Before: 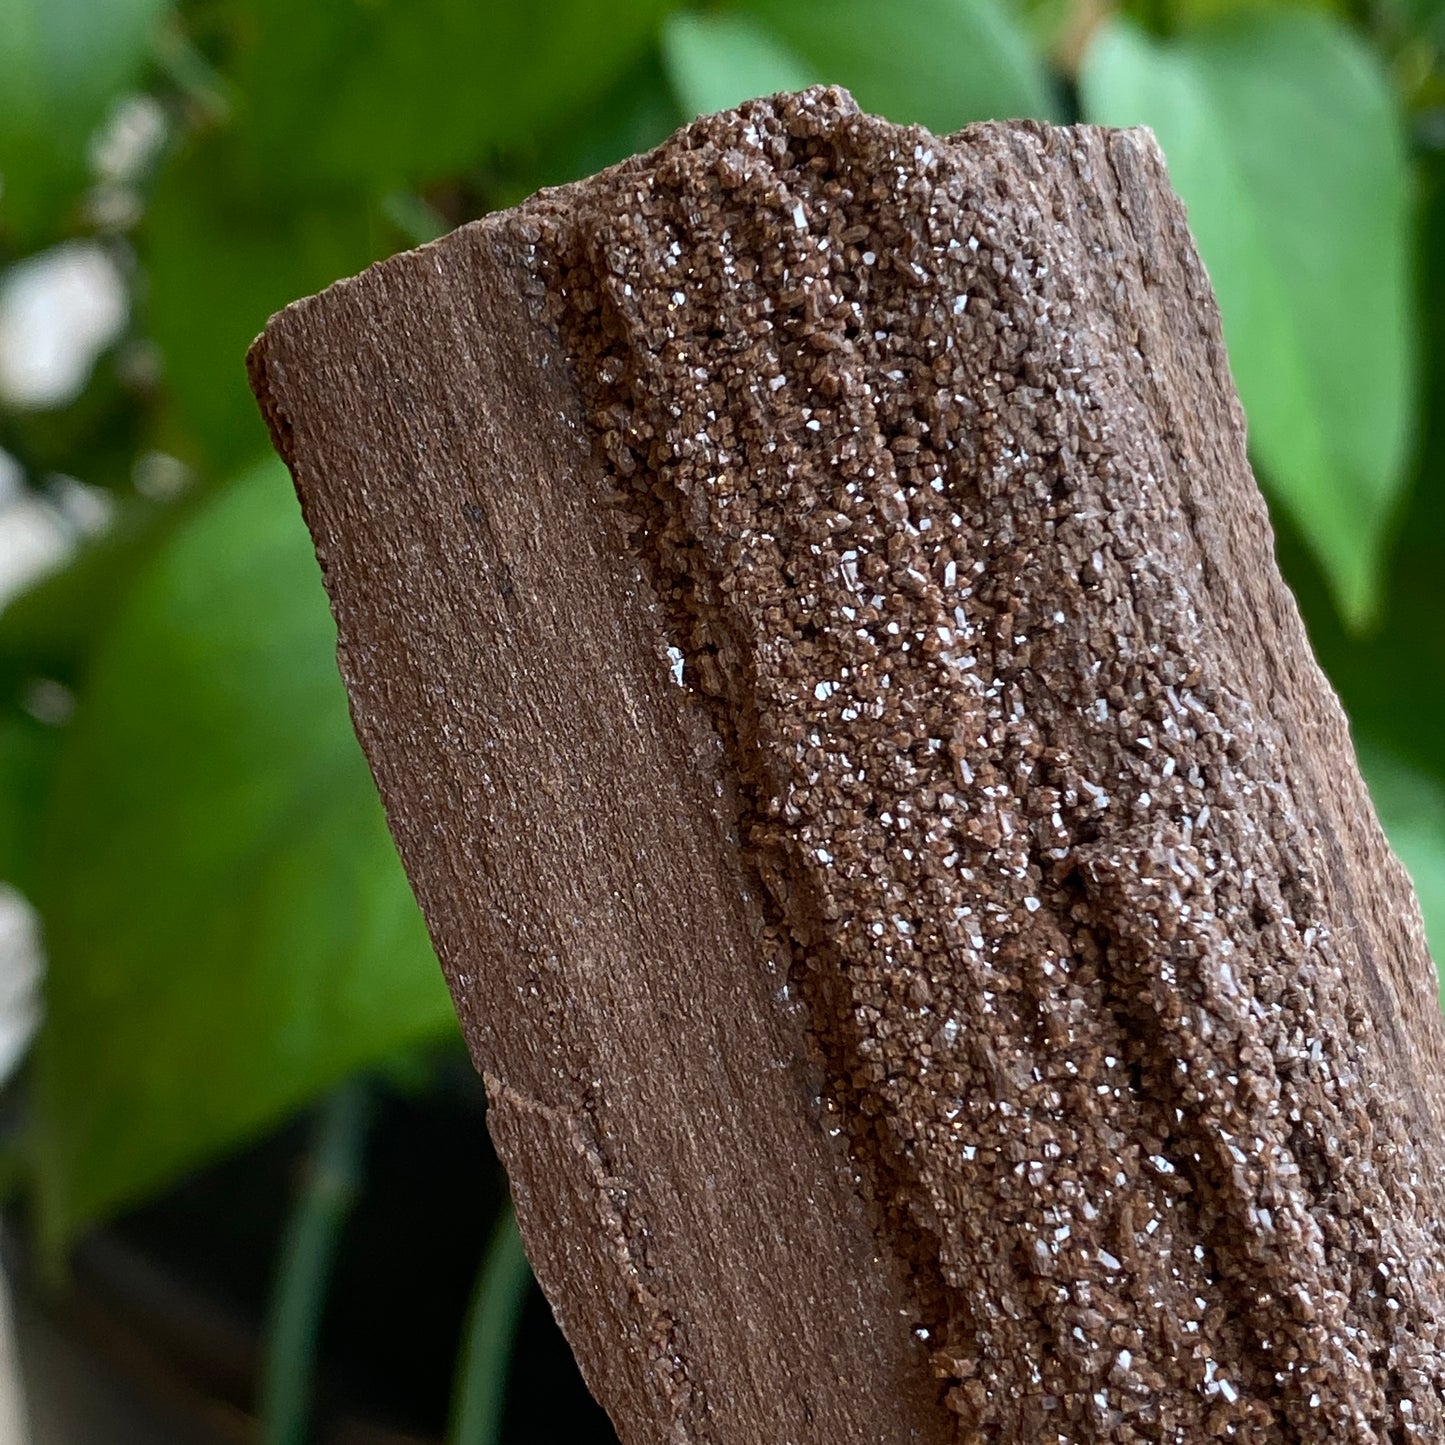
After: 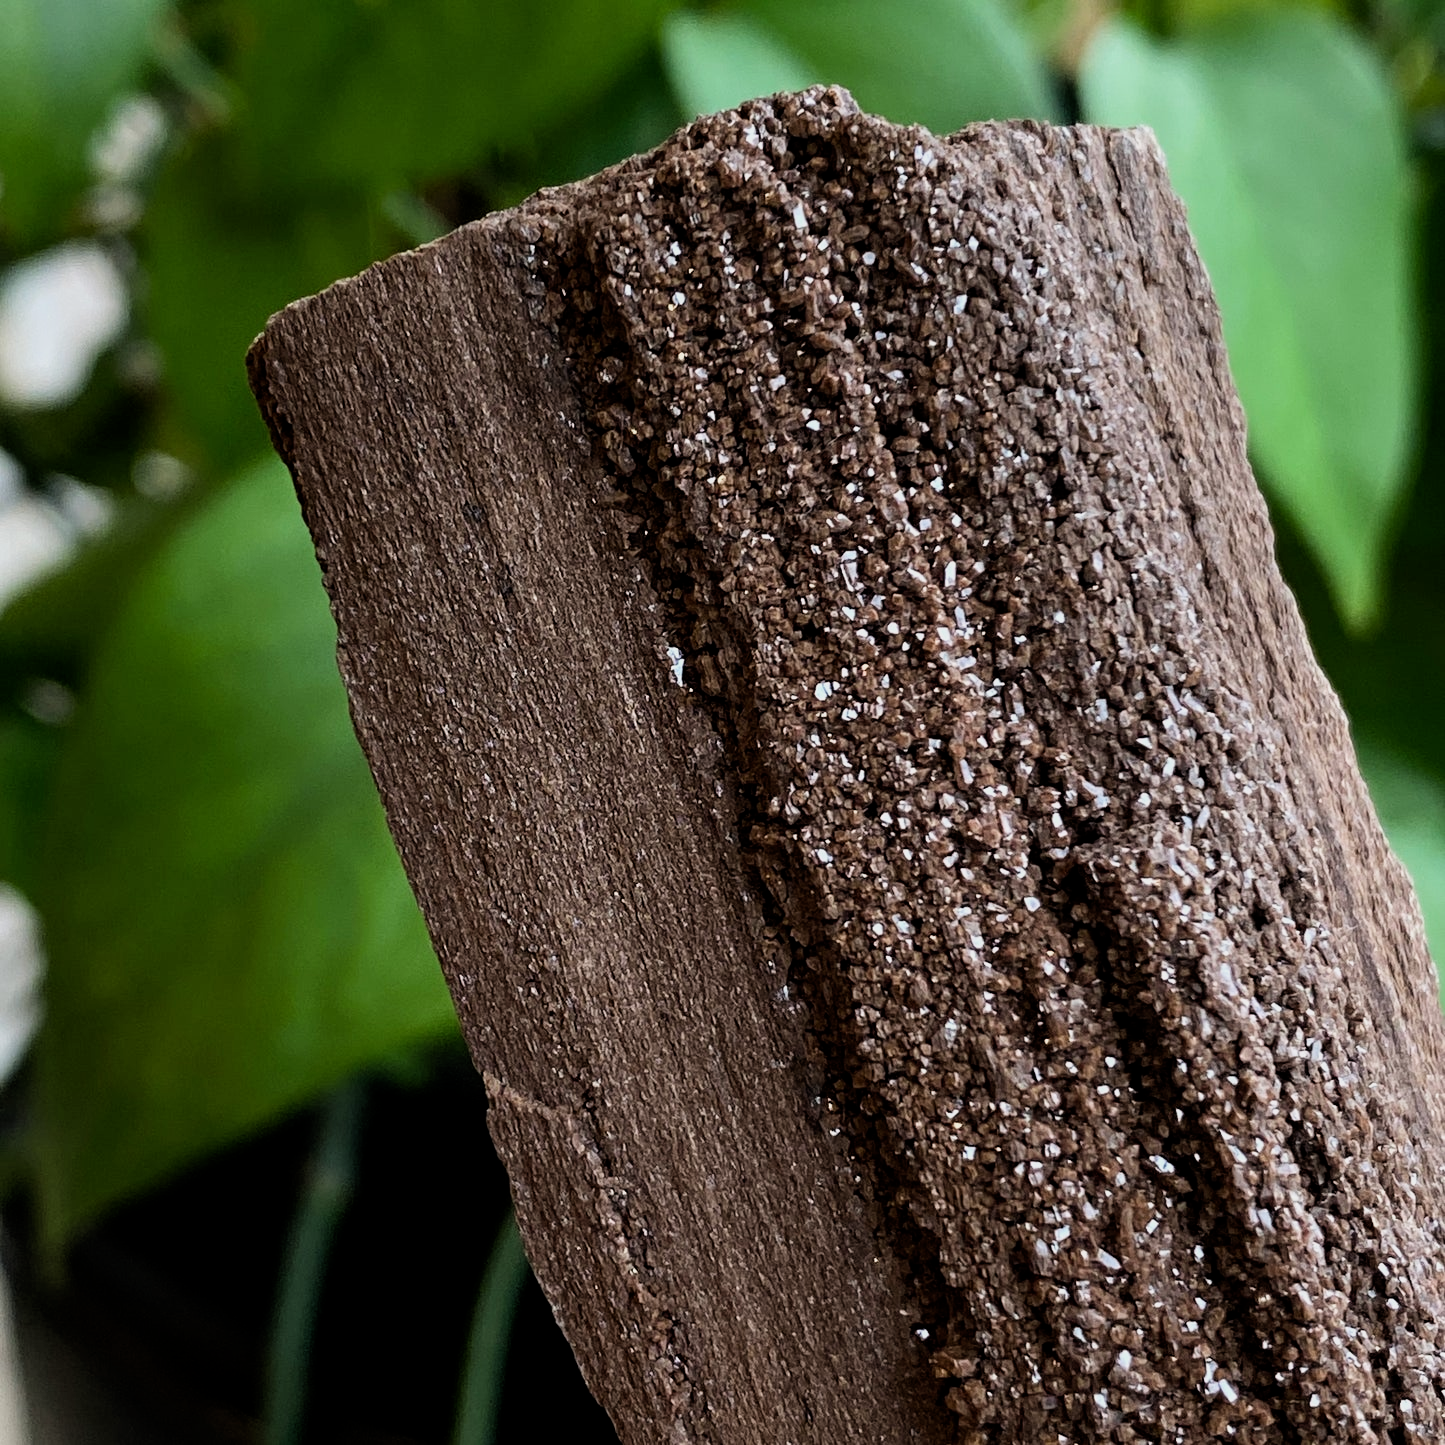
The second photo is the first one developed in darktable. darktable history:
filmic rgb: middle gray luminance 12.92%, black relative exposure -10.21 EV, white relative exposure 3.47 EV, target black luminance 0%, hardness 5.73, latitude 45.12%, contrast 1.231, highlights saturation mix 3.8%, shadows ↔ highlights balance 26.84%
